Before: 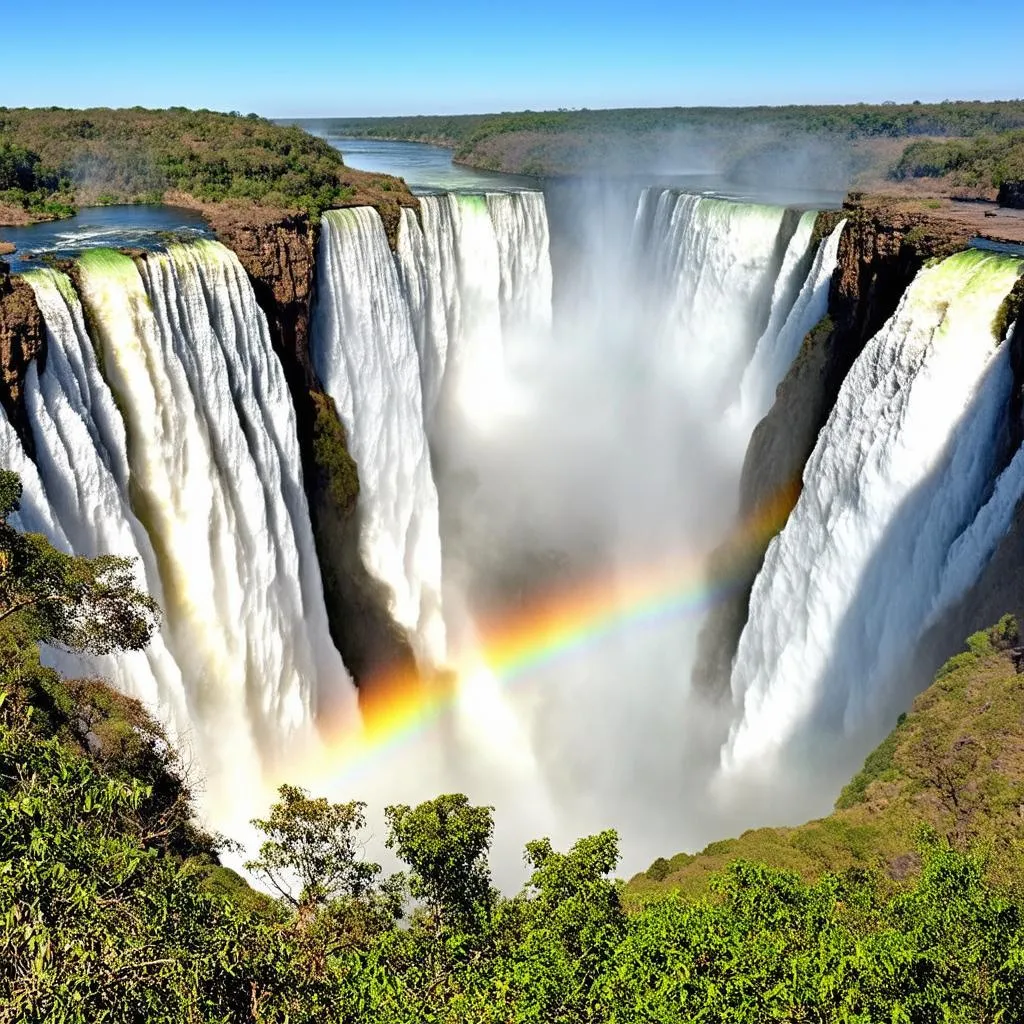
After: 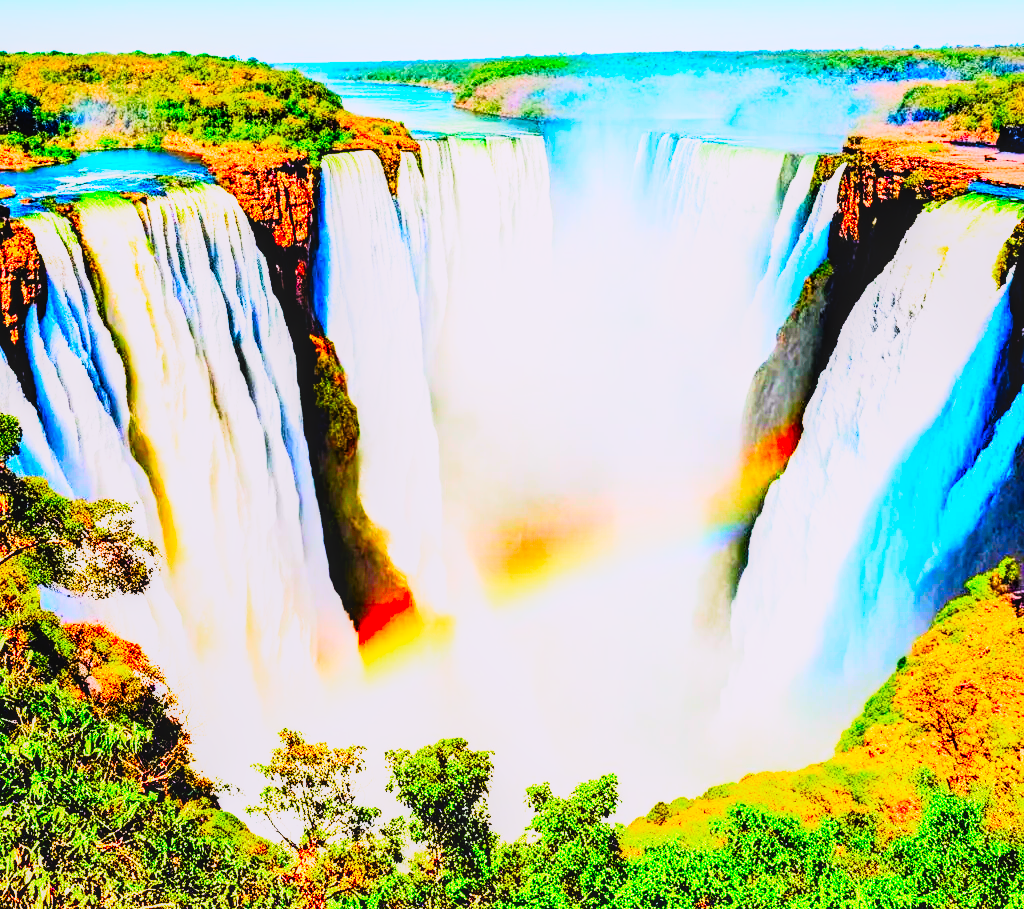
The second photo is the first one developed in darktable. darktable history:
local contrast: on, module defaults
contrast brightness saturation: contrast 0.204, brightness 0.161, saturation 0.228
crop and rotate: top 5.538%, bottom 5.627%
color balance rgb: perceptual saturation grading › global saturation 20%, perceptual saturation grading › highlights -49.15%, perceptual saturation grading › shadows 25.185%, global vibrance 14.294%
base curve: curves: ch0 [(0, 0) (0.007, 0.004) (0.027, 0.03) (0.046, 0.07) (0.207, 0.54) (0.442, 0.872) (0.673, 0.972) (1, 1)], preserve colors none
tone curve: curves: ch0 [(0, 0) (0.078, 0.029) (0.265, 0.241) (0.507, 0.56) (0.744, 0.826) (1, 0.948)]; ch1 [(0, 0) (0.346, 0.307) (0.418, 0.383) (0.46, 0.439) (0.482, 0.493) (0.502, 0.5) (0.517, 0.506) (0.55, 0.557) (0.601, 0.637) (0.666, 0.7) (1, 1)]; ch2 [(0, 0) (0.346, 0.34) (0.431, 0.45) (0.485, 0.494) (0.5, 0.498) (0.508, 0.499) (0.532, 0.546) (0.579, 0.628) (0.625, 0.668) (1, 1)], color space Lab, linked channels, preserve colors none
color correction: highlights a* 1.61, highlights b* -1.84, saturation 2.49
